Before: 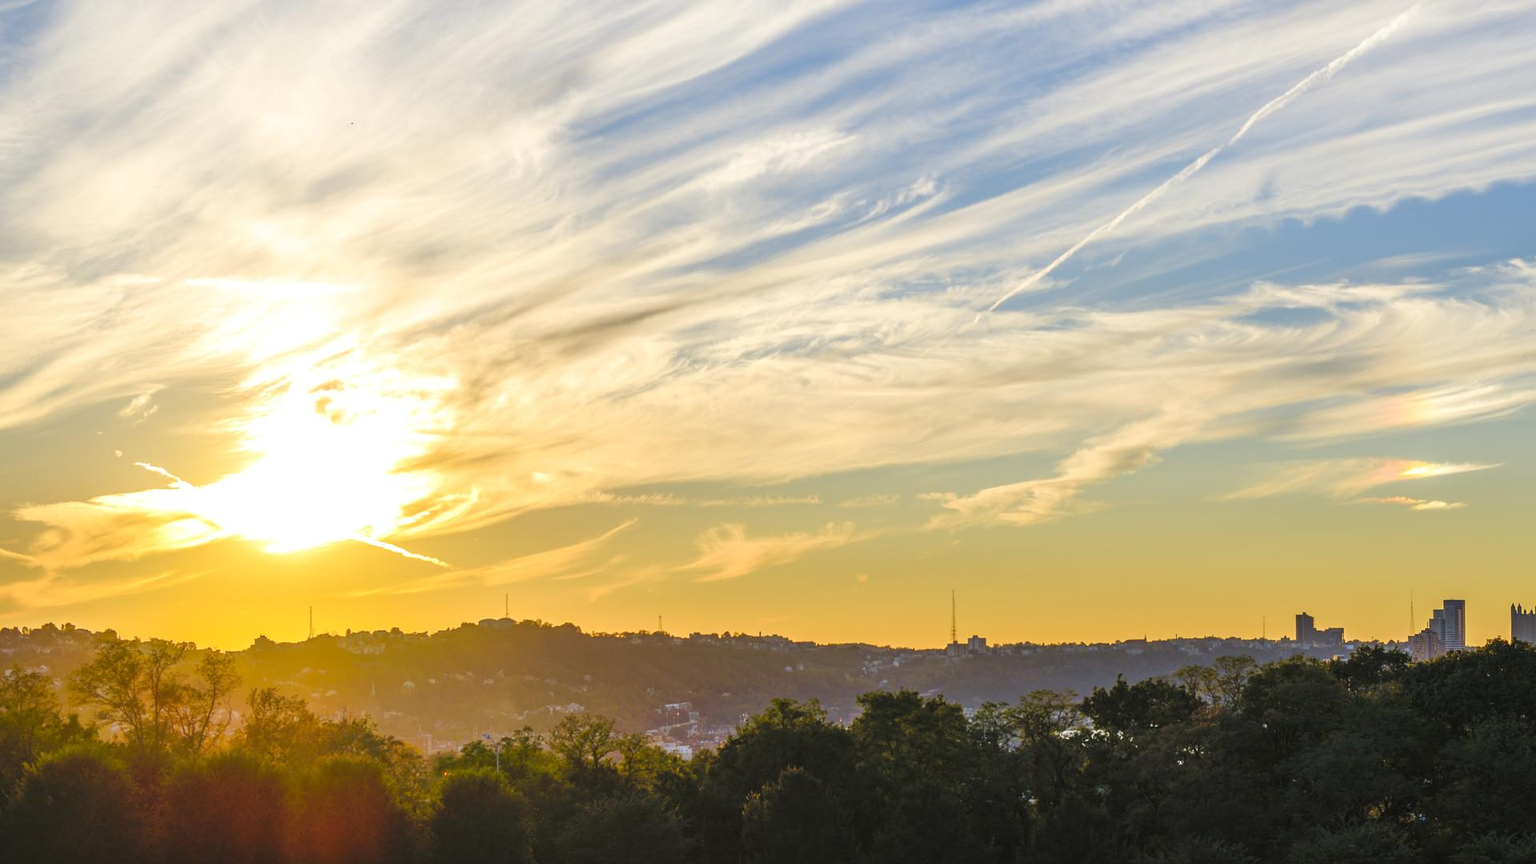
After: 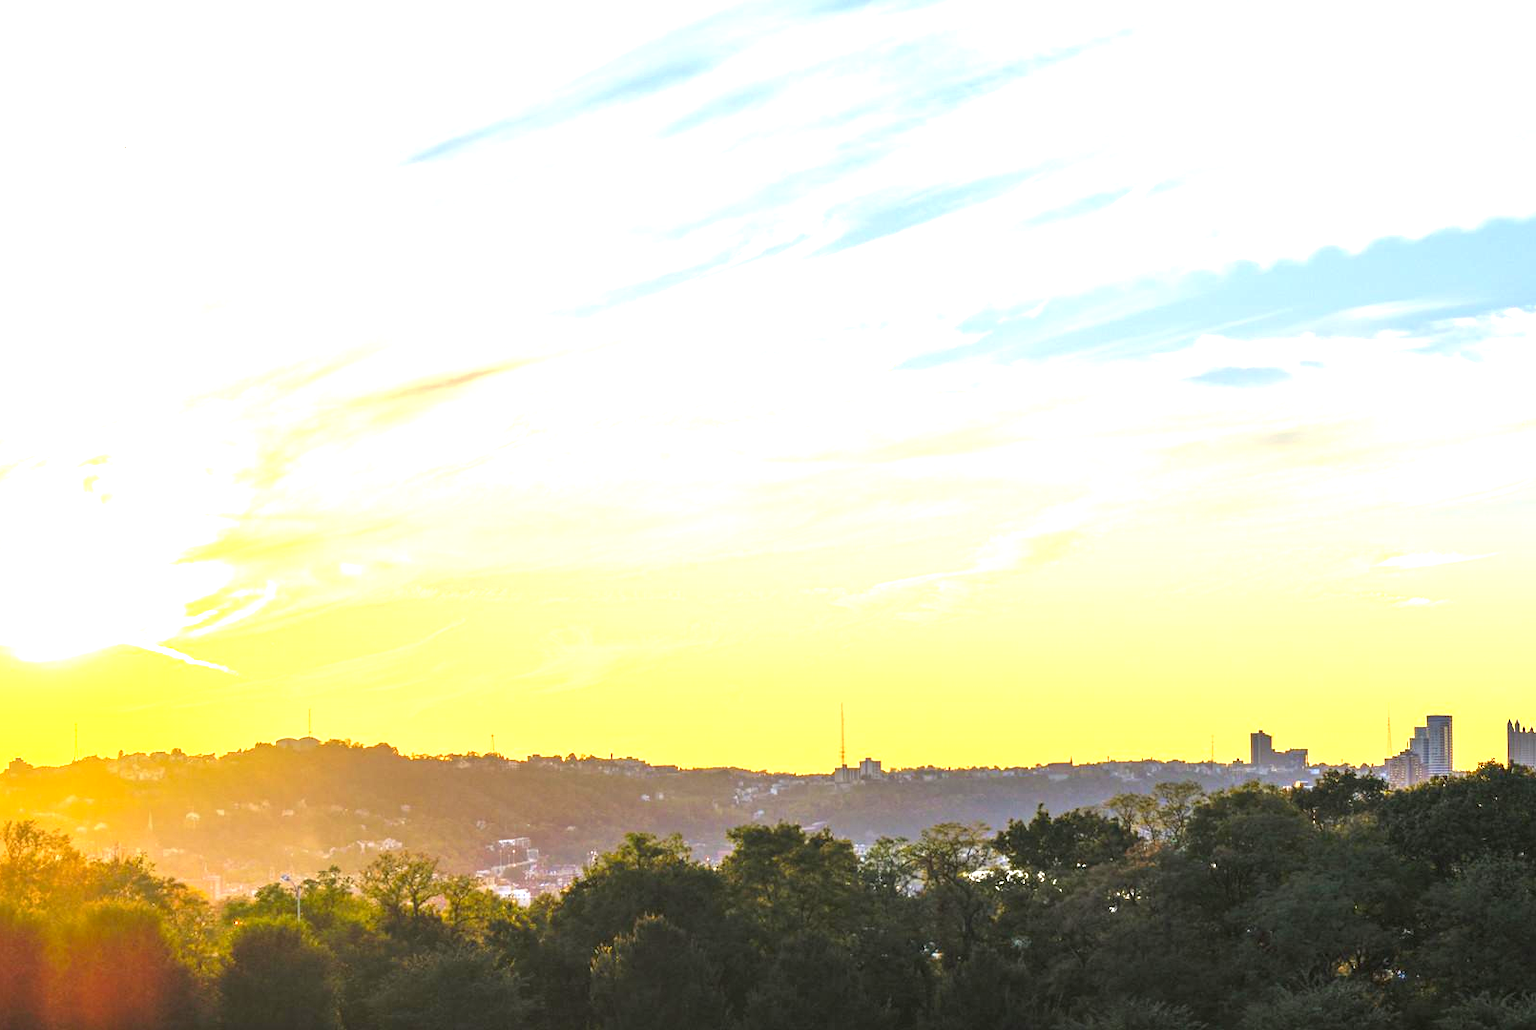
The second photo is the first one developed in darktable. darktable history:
crop: left 16.129%
exposure: black level correction 0.001, exposure 1.302 EV, compensate highlight preservation false
